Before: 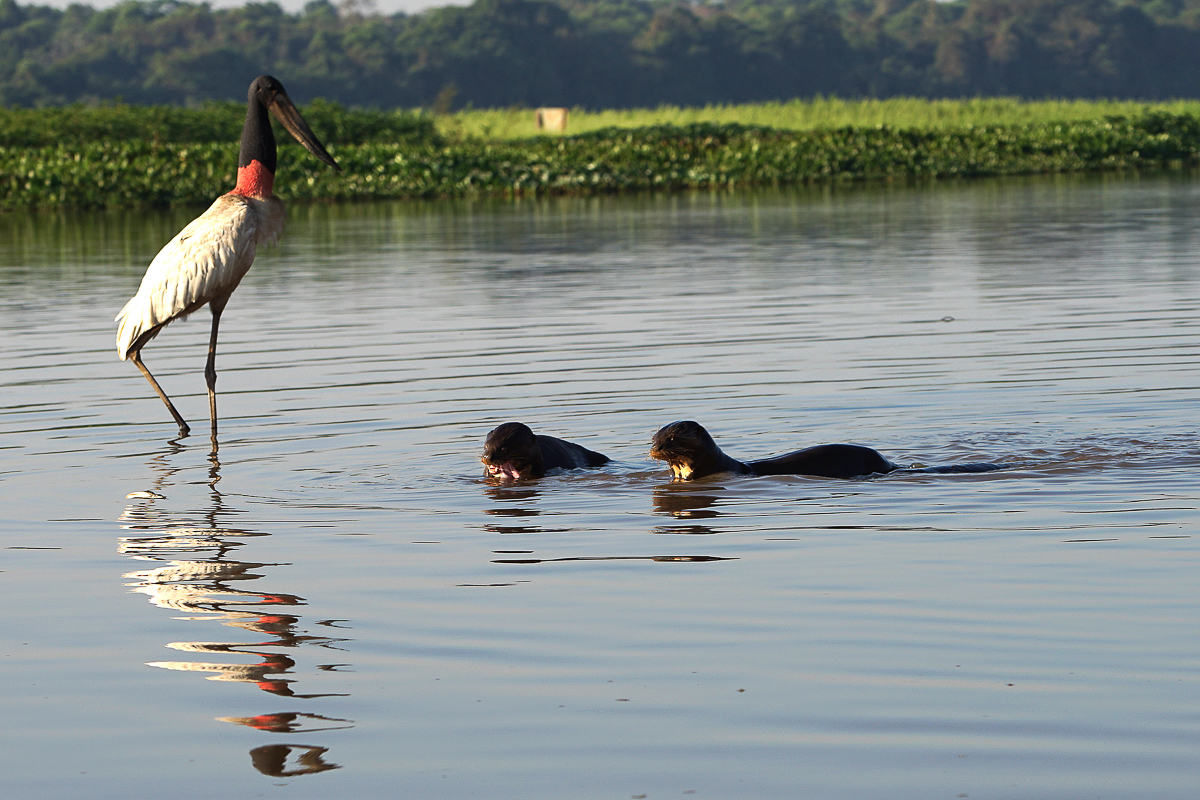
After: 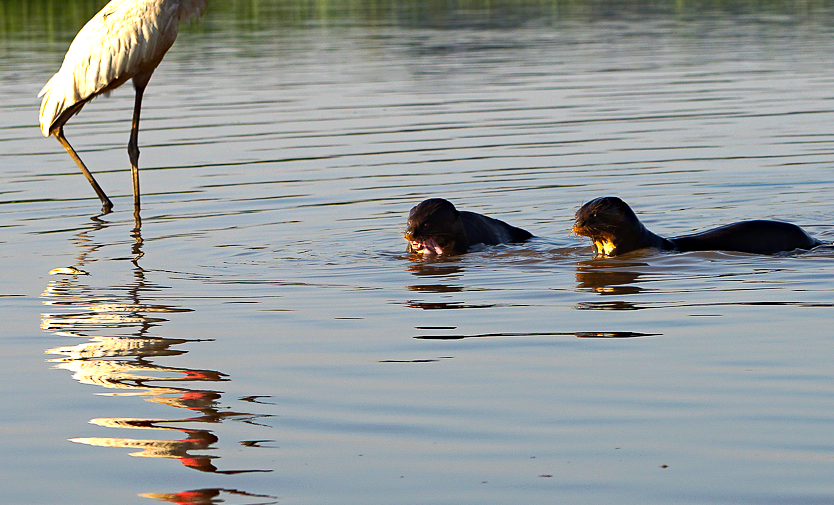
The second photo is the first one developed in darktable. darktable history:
haze removal: compatibility mode true, adaptive false
crop: left 6.485%, top 28.006%, right 23.933%, bottom 8.845%
color zones: curves: ch0 [(0.224, 0.526) (0.75, 0.5)]; ch1 [(0.055, 0.526) (0.224, 0.761) (0.377, 0.526) (0.75, 0.5)]
